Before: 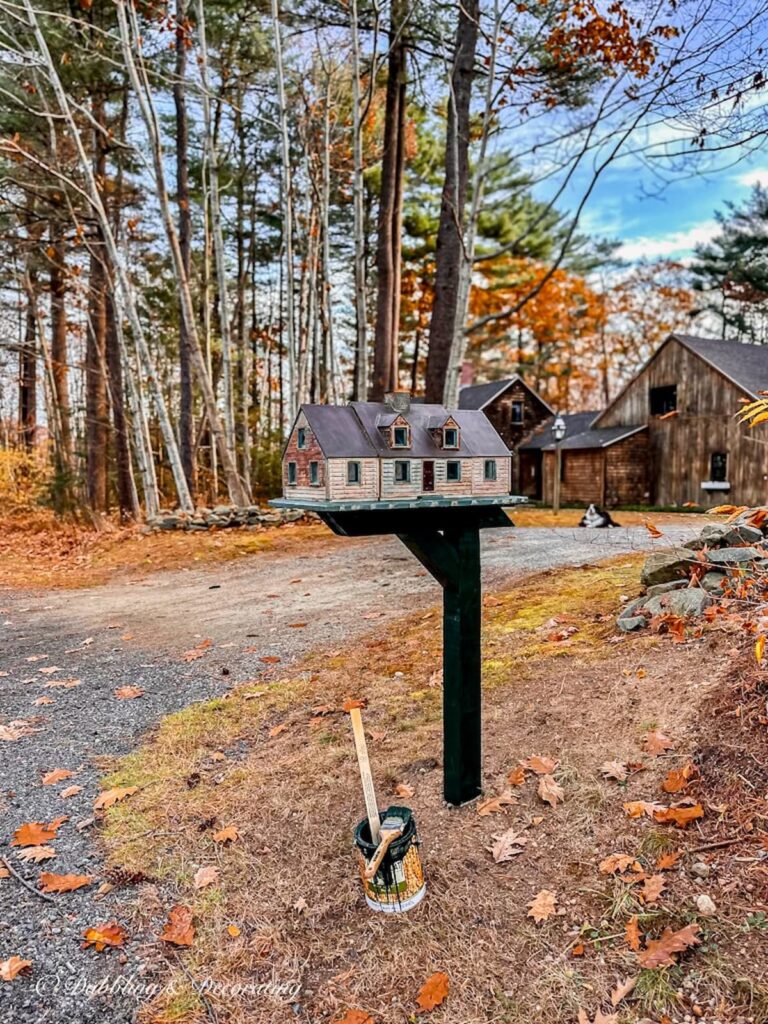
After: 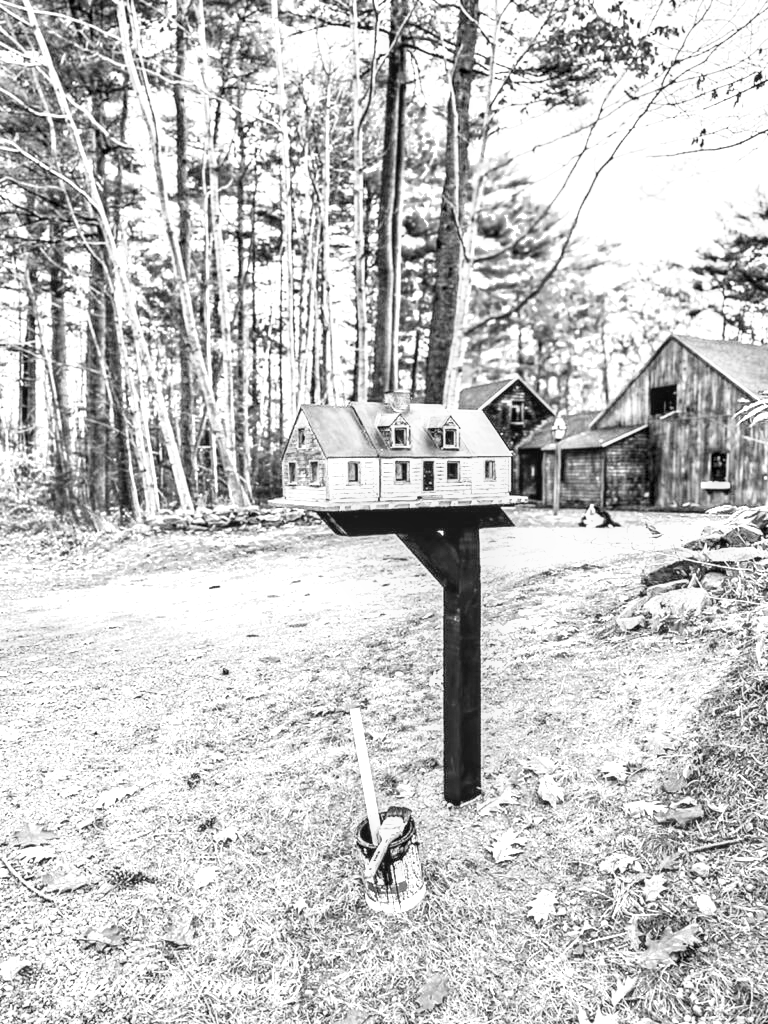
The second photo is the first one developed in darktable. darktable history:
exposure: exposure 2.207 EV, compensate highlight preservation false
color balance rgb: shadows lift › chroma 3.88%, shadows lift › hue 88.52°, power › hue 214.65°, global offset › chroma 0.1%, global offset › hue 252.4°, contrast 4.45%
filmic rgb: black relative exposure -14.19 EV, white relative exposure 3.39 EV, hardness 7.89, preserve chrominance max RGB
contrast brightness saturation: contrast 0.1, brightness 0.02, saturation 0.02
color zones: curves: ch0 [(0.287, 0.048) (0.493, 0.484) (0.737, 0.816)]; ch1 [(0, 0) (0.143, 0) (0.286, 0) (0.429, 0) (0.571, 0) (0.714, 0) (0.857, 0)]
color correction: saturation 0.3
local contrast: on, module defaults
